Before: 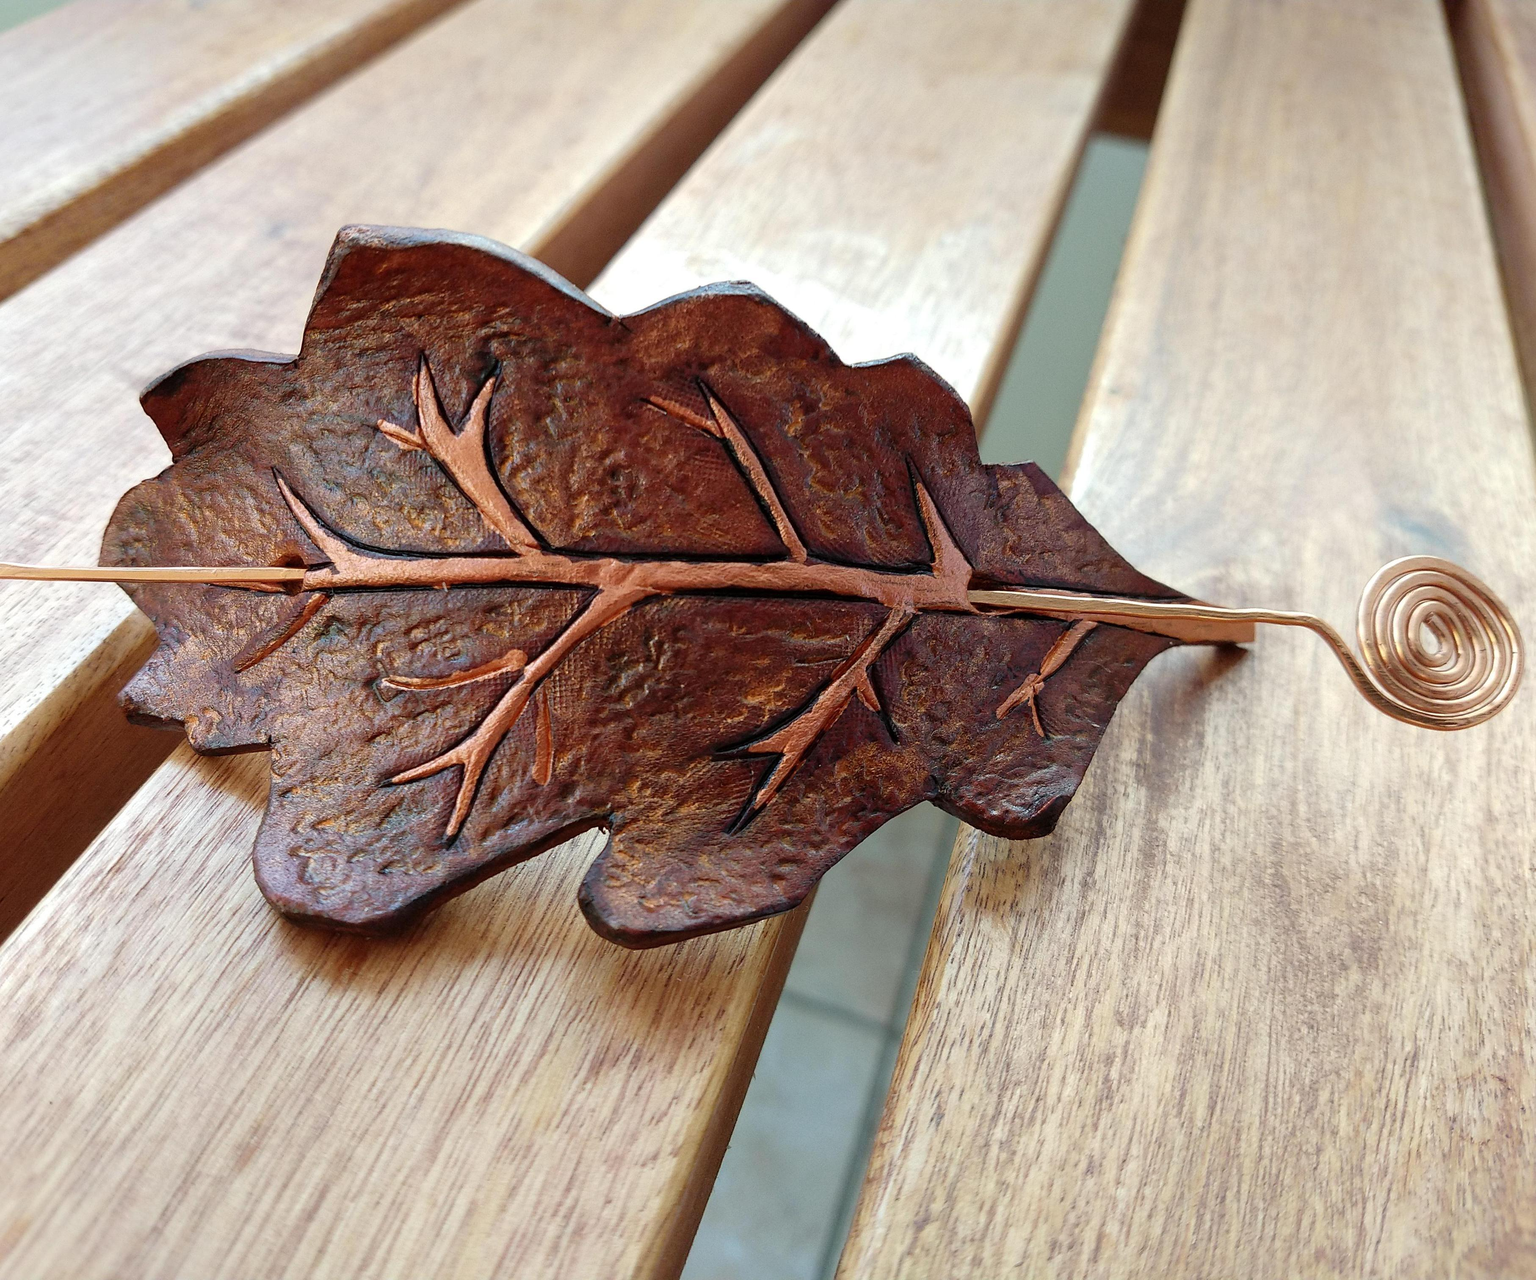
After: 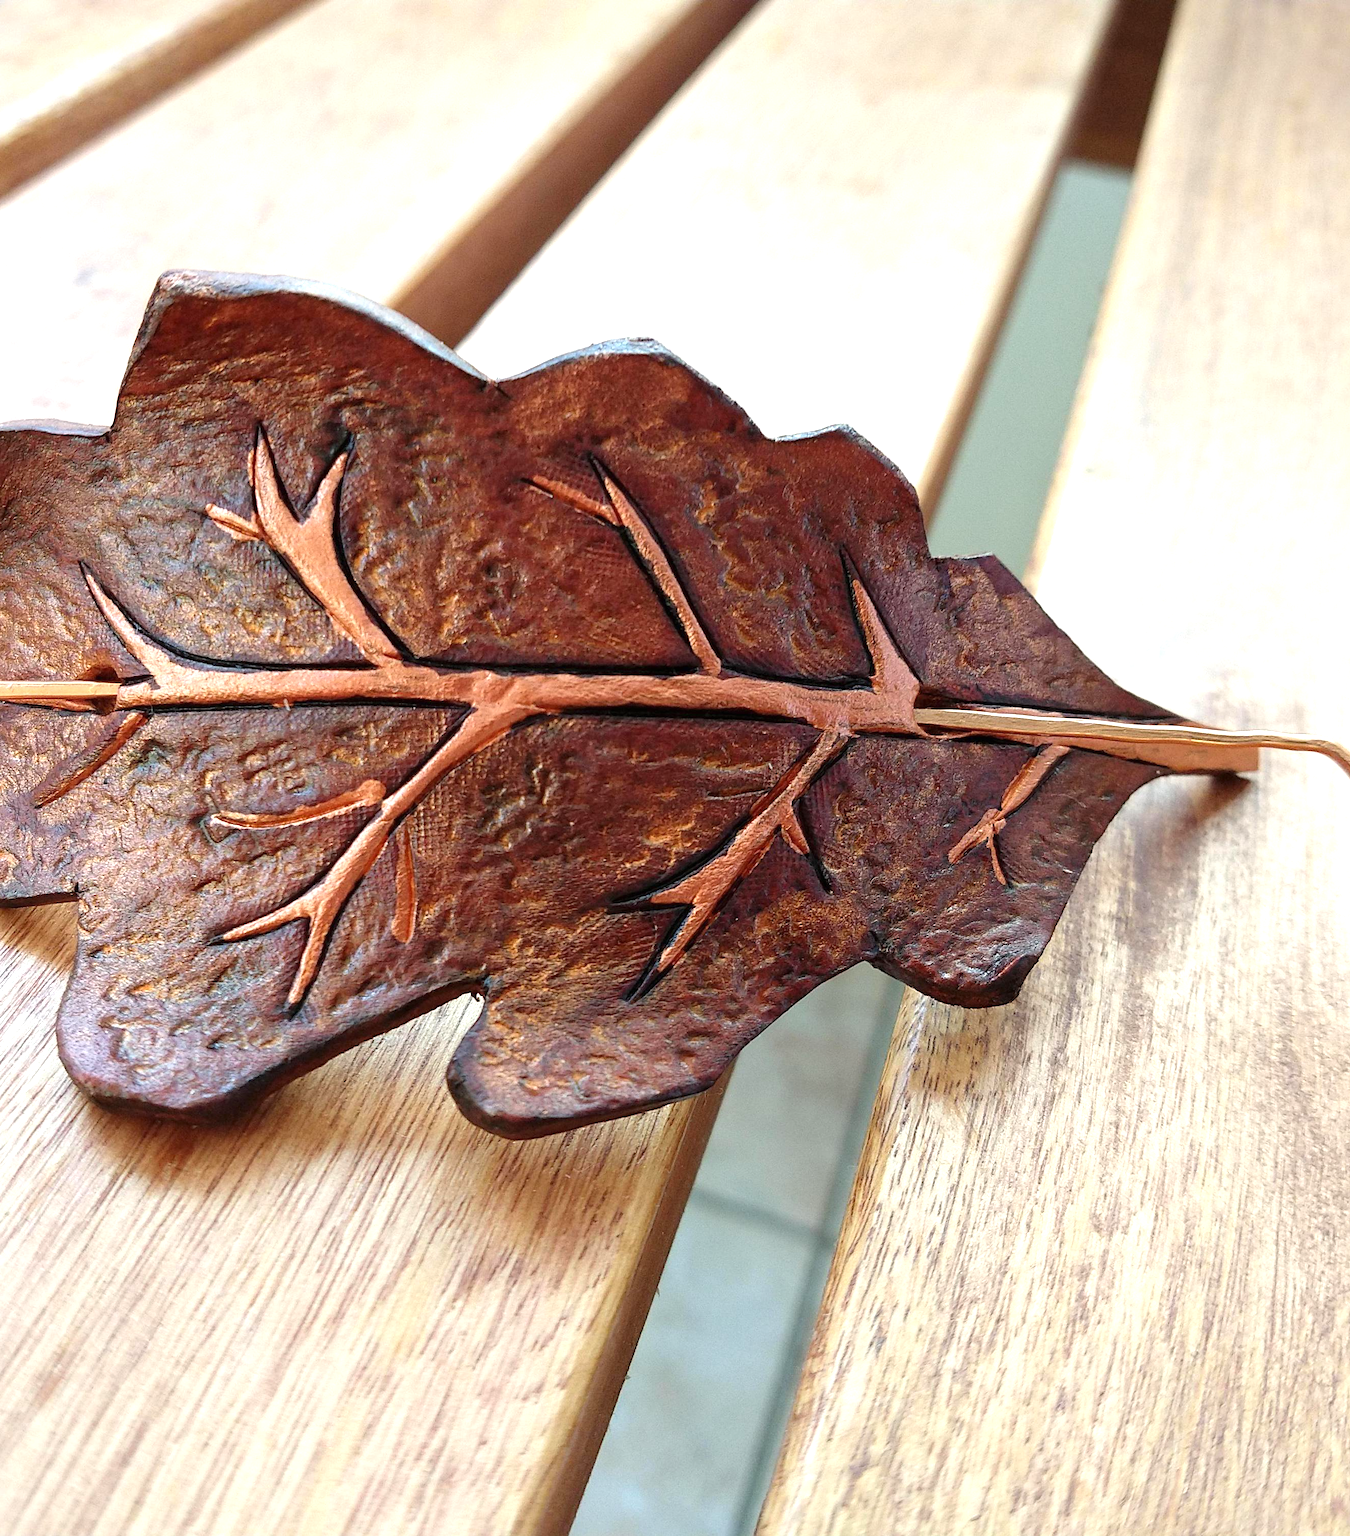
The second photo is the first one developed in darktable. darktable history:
exposure: black level correction 0, exposure 0.7 EV, compensate exposure bias true, compensate highlight preservation false
crop: left 13.443%, right 13.31%
